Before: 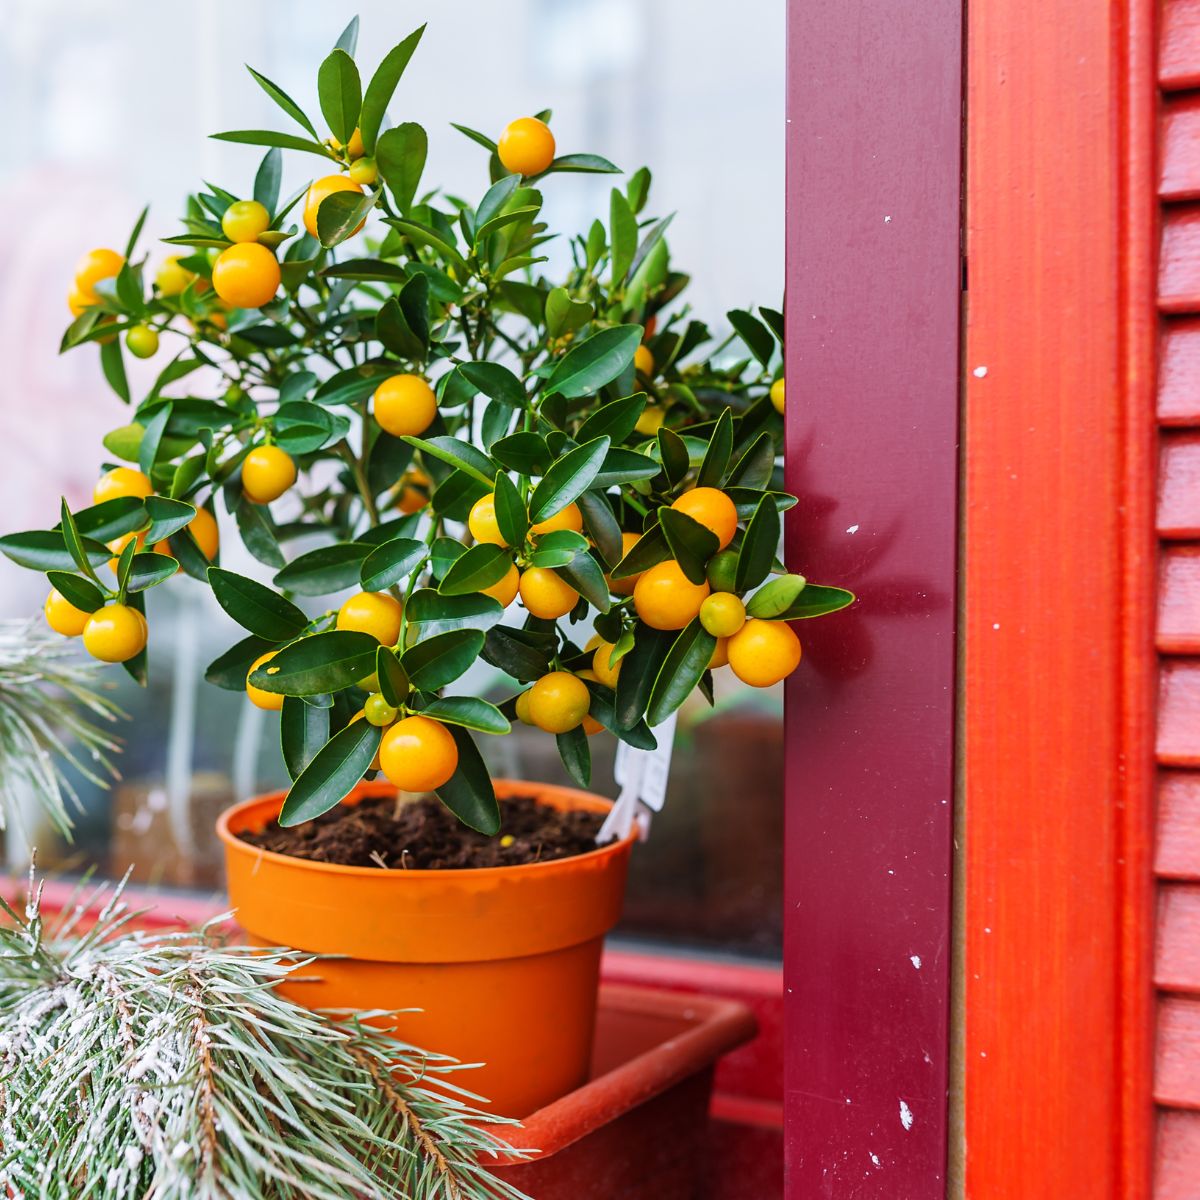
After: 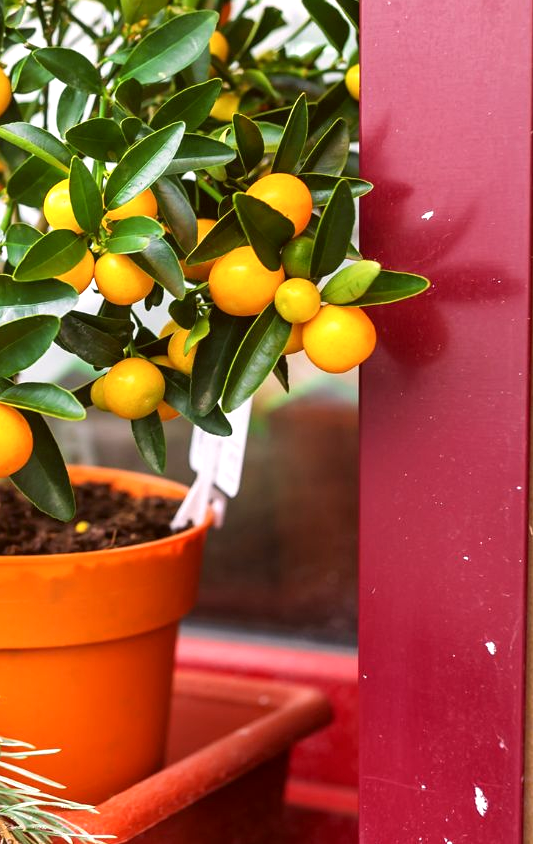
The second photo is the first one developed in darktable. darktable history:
exposure: exposure 0.6 EV, compensate highlight preservation false
color correction: highlights a* 6.27, highlights b* 8.19, shadows a* 5.94, shadows b* 7.23, saturation 0.9
crop: left 35.432%, top 26.233%, right 20.145%, bottom 3.432%
